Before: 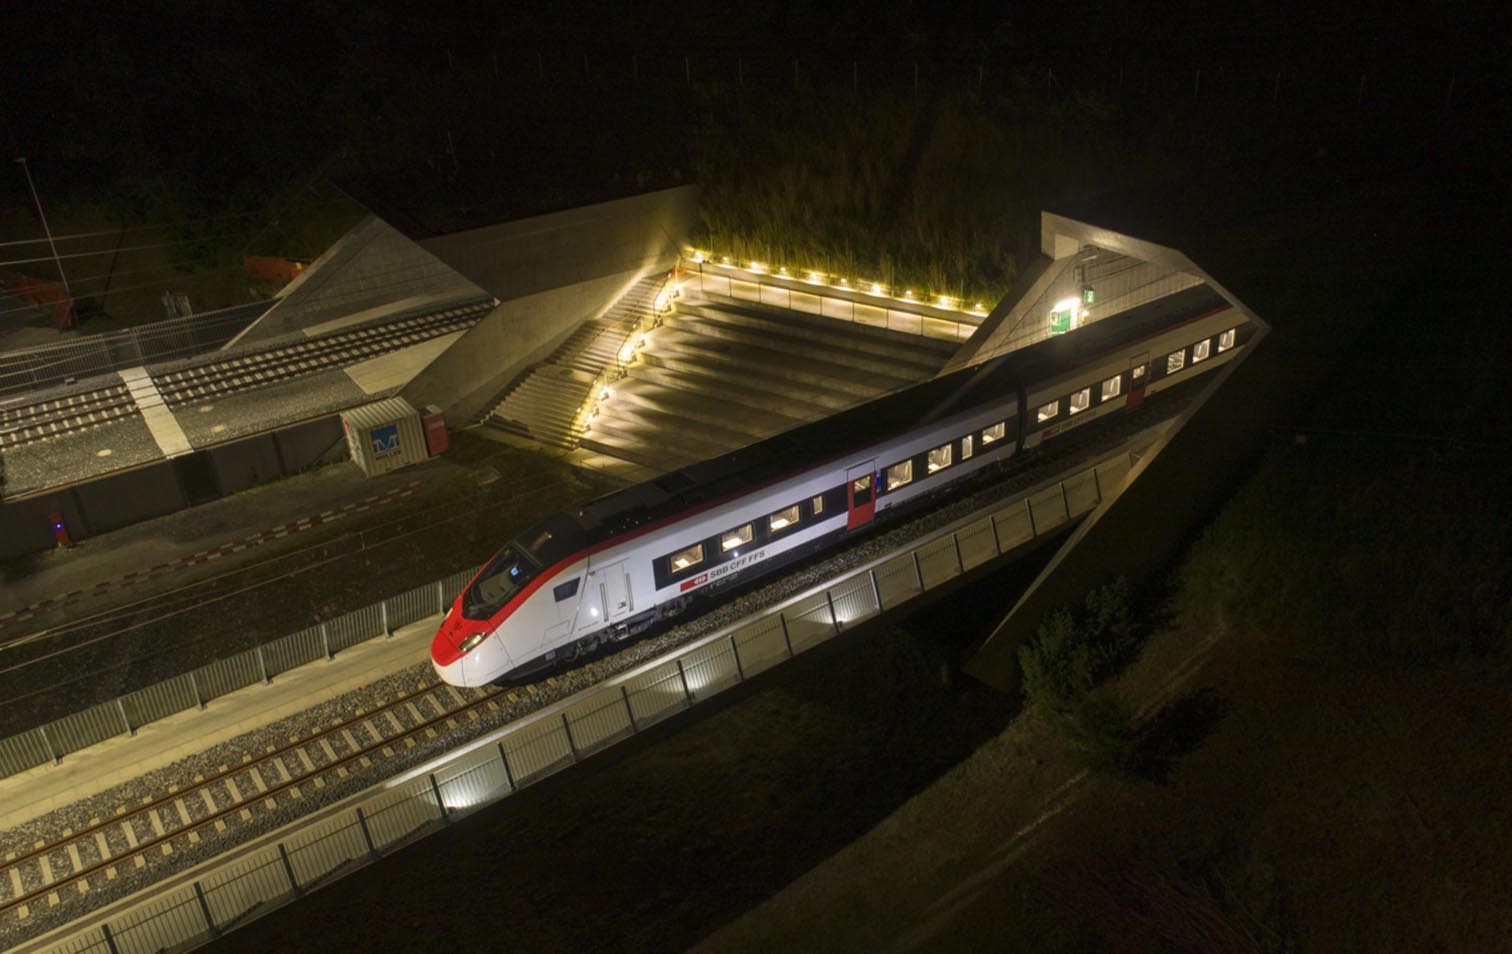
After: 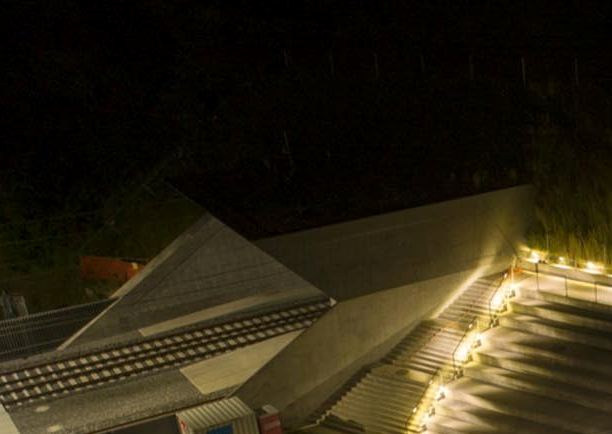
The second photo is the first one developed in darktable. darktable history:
exposure: black level correction 0.002, compensate highlight preservation false
vignetting: fall-off start 97.4%, fall-off radius 77.97%, width/height ratio 1.114
crop and rotate: left 10.856%, top 0.09%, right 48.604%, bottom 54.323%
